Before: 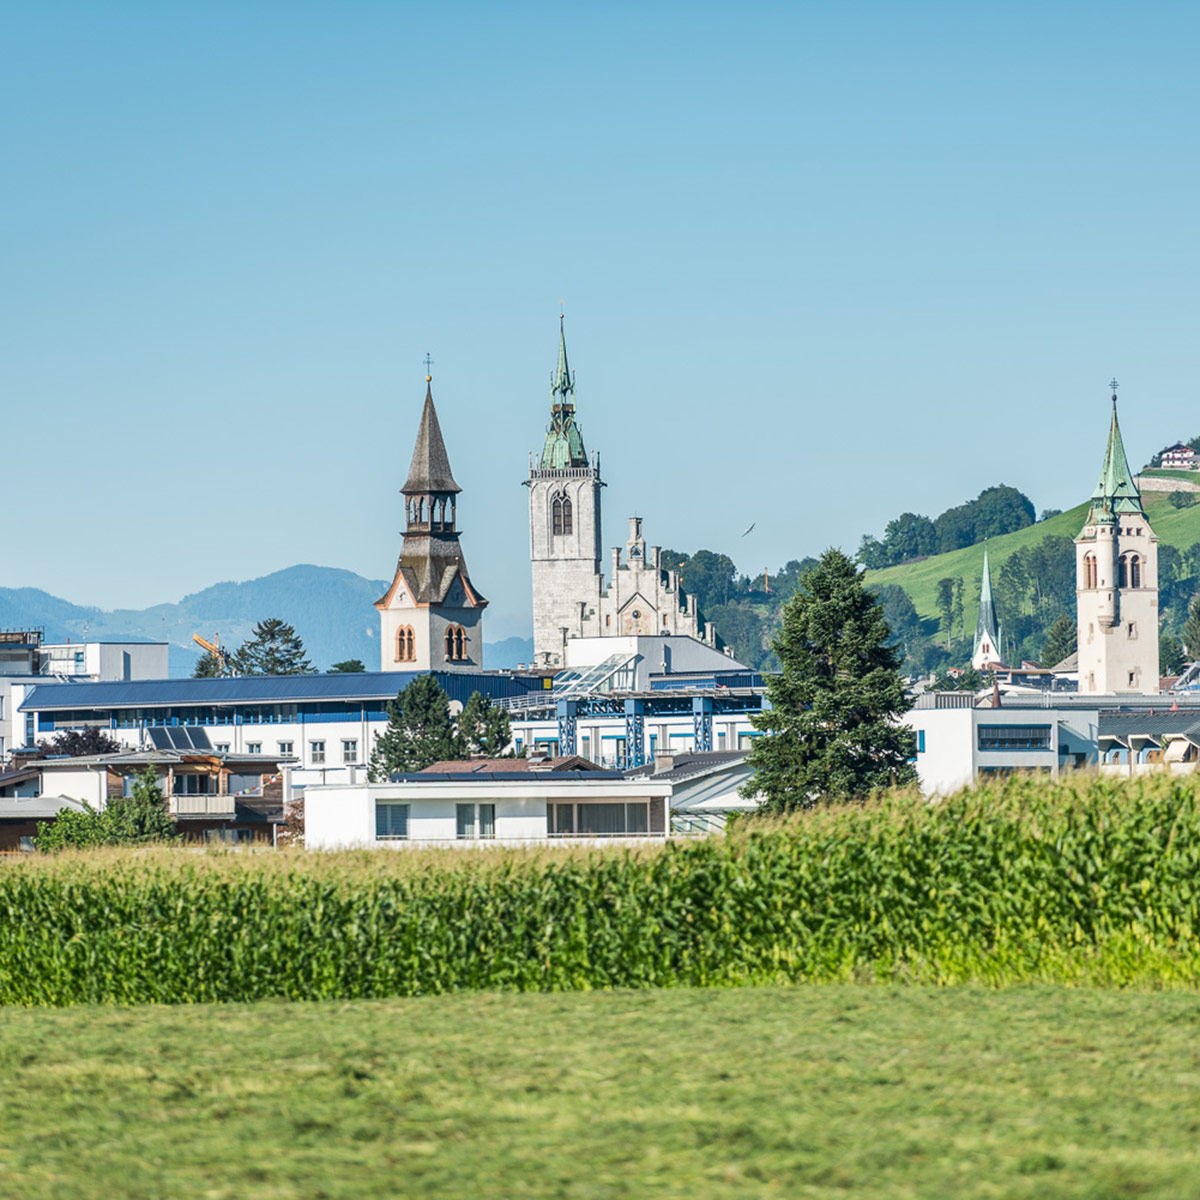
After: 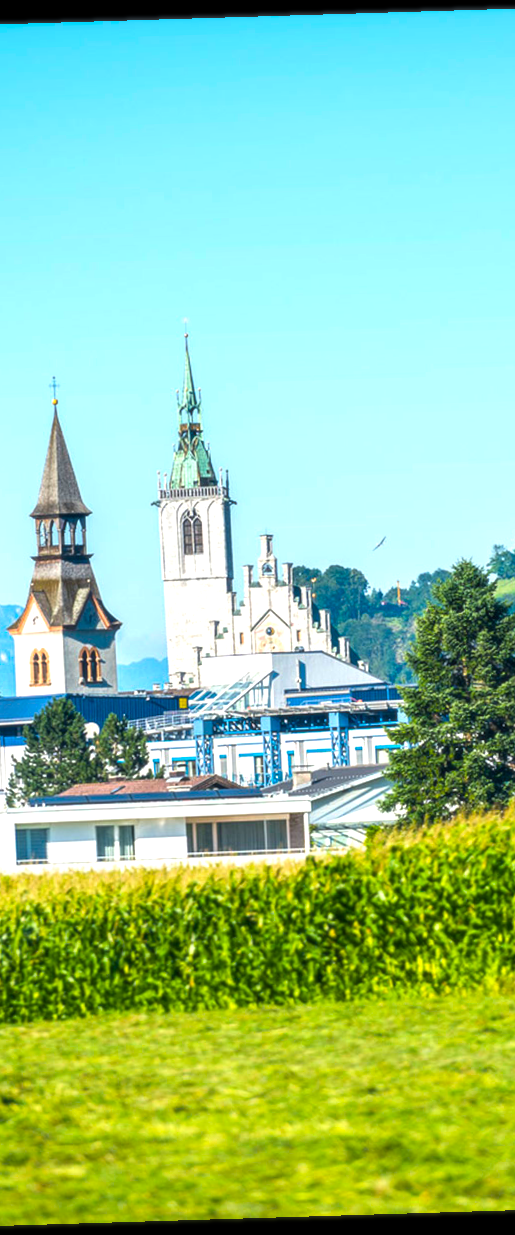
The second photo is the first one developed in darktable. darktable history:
color balance rgb: linear chroma grading › global chroma 20%, perceptual saturation grading › global saturation 25%, perceptual brilliance grading › global brilliance 20%, global vibrance 20%
soften: size 10%, saturation 50%, brightness 0.2 EV, mix 10%
crop: left 31.229%, right 27.105%
rotate and perspective: rotation -1.75°, automatic cropping off
